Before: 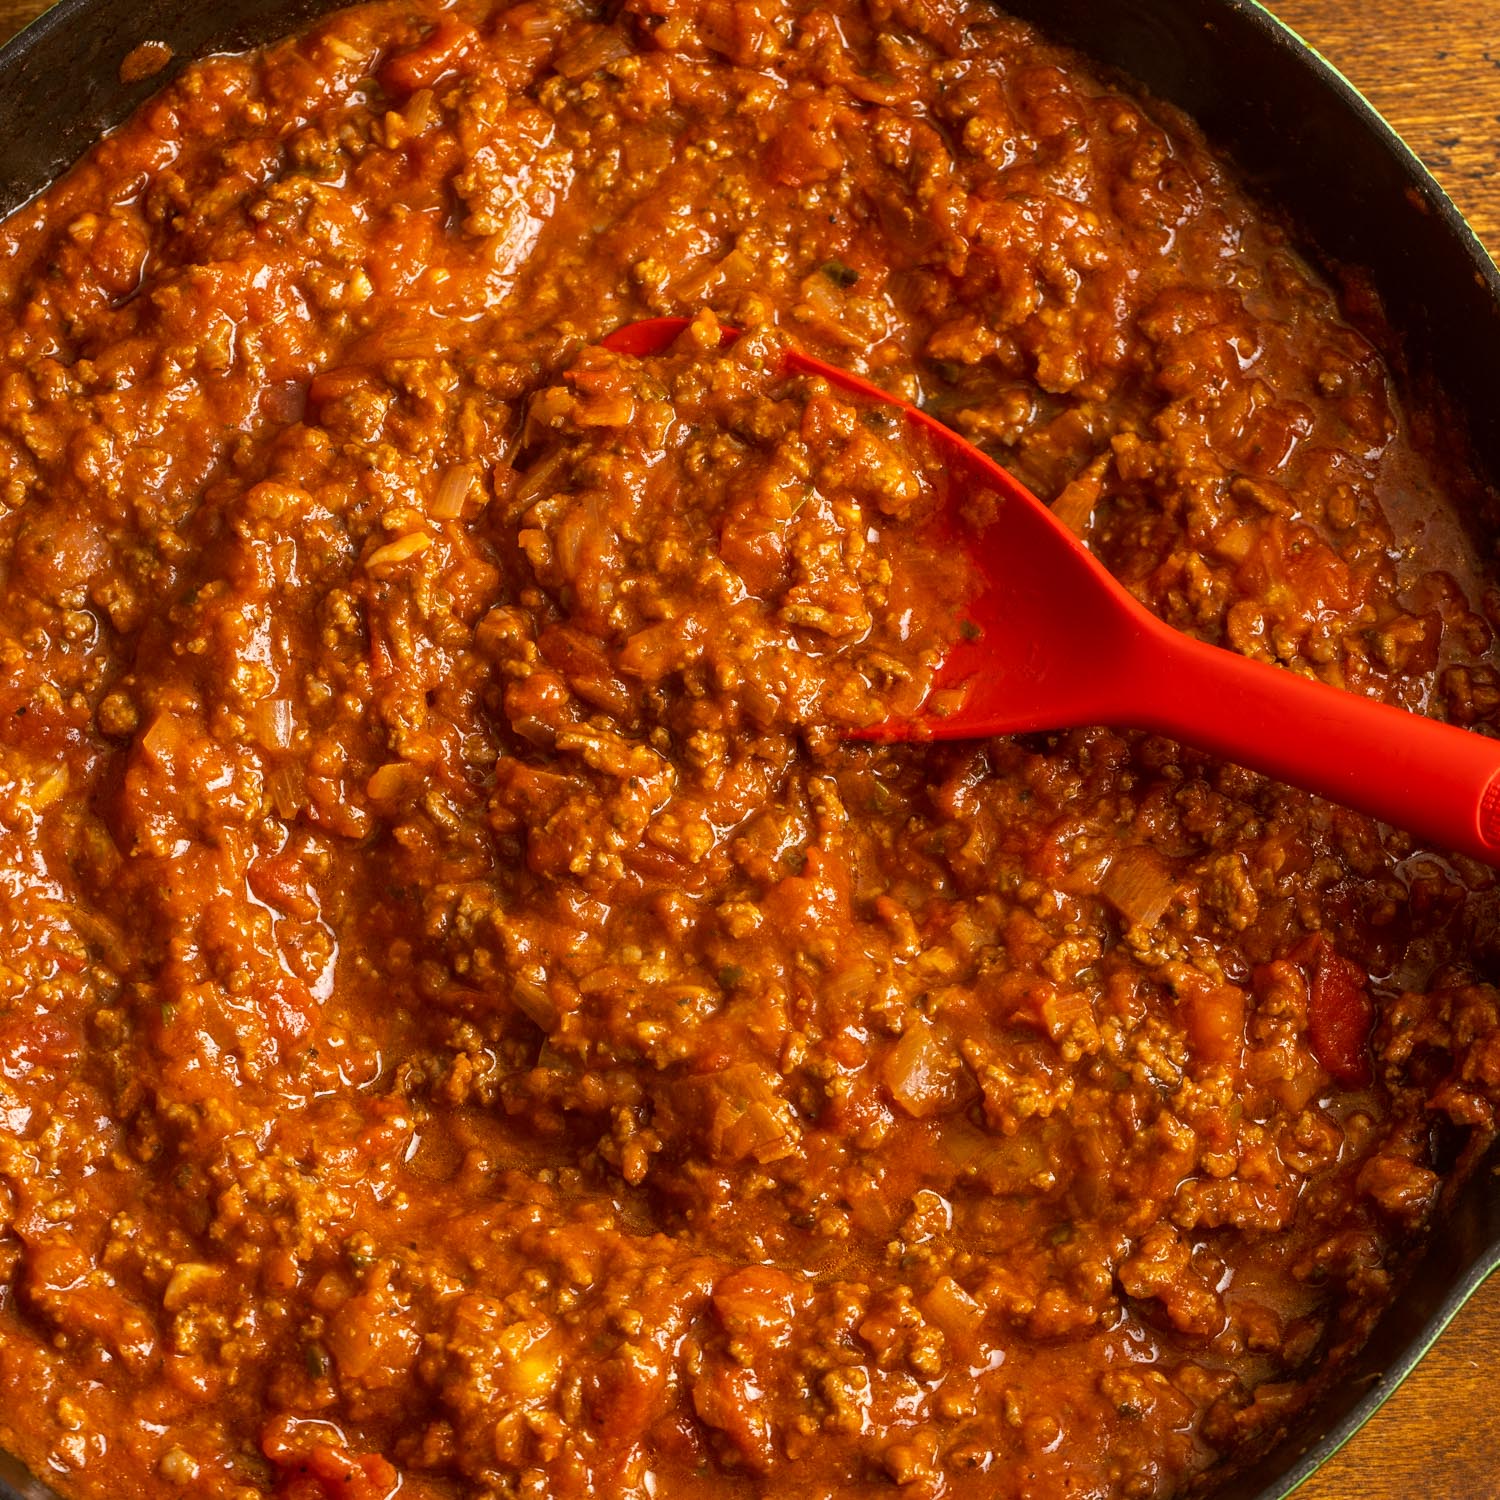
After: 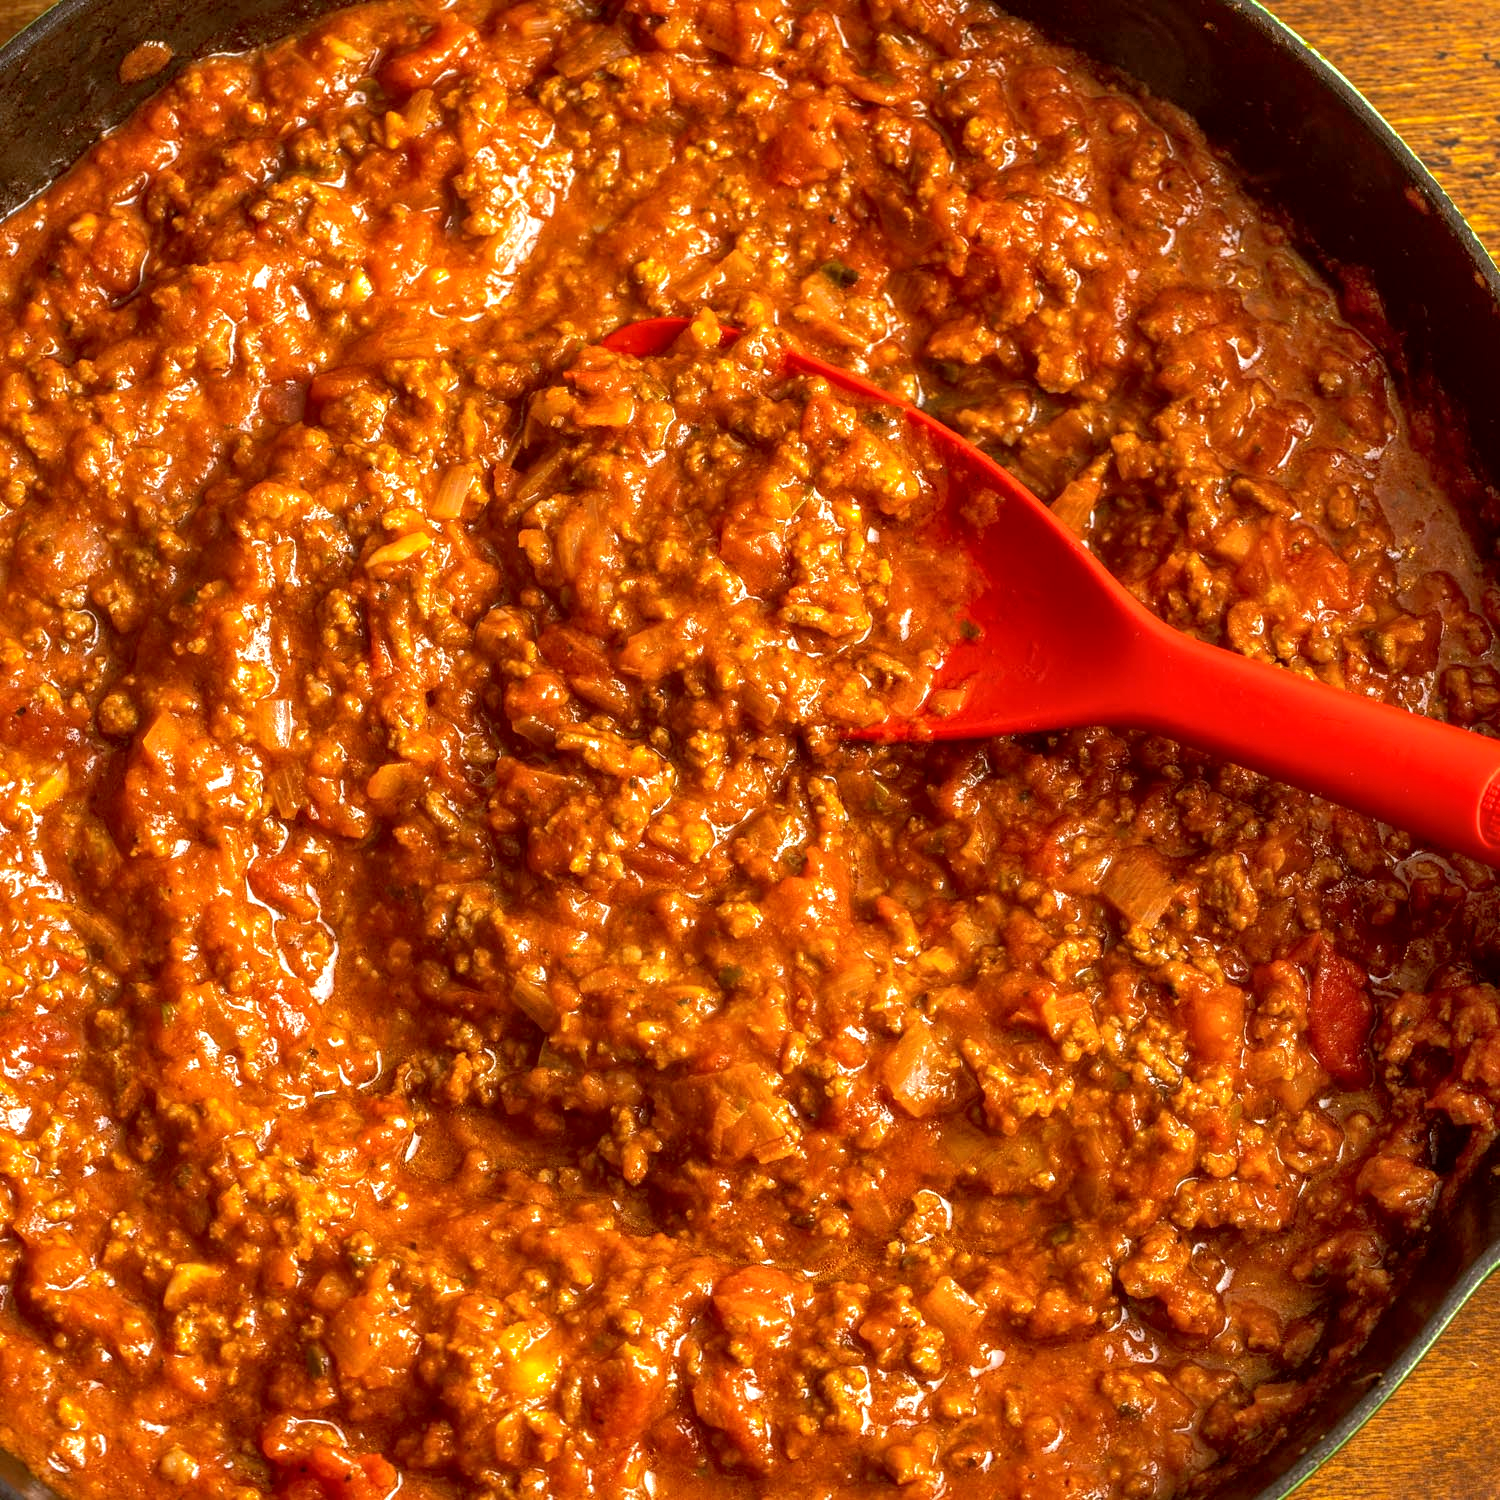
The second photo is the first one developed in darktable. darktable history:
exposure: black level correction 0.001, exposure 0.5 EV, compensate exposure bias true, compensate highlight preservation false
shadows and highlights: on, module defaults
local contrast: on, module defaults
